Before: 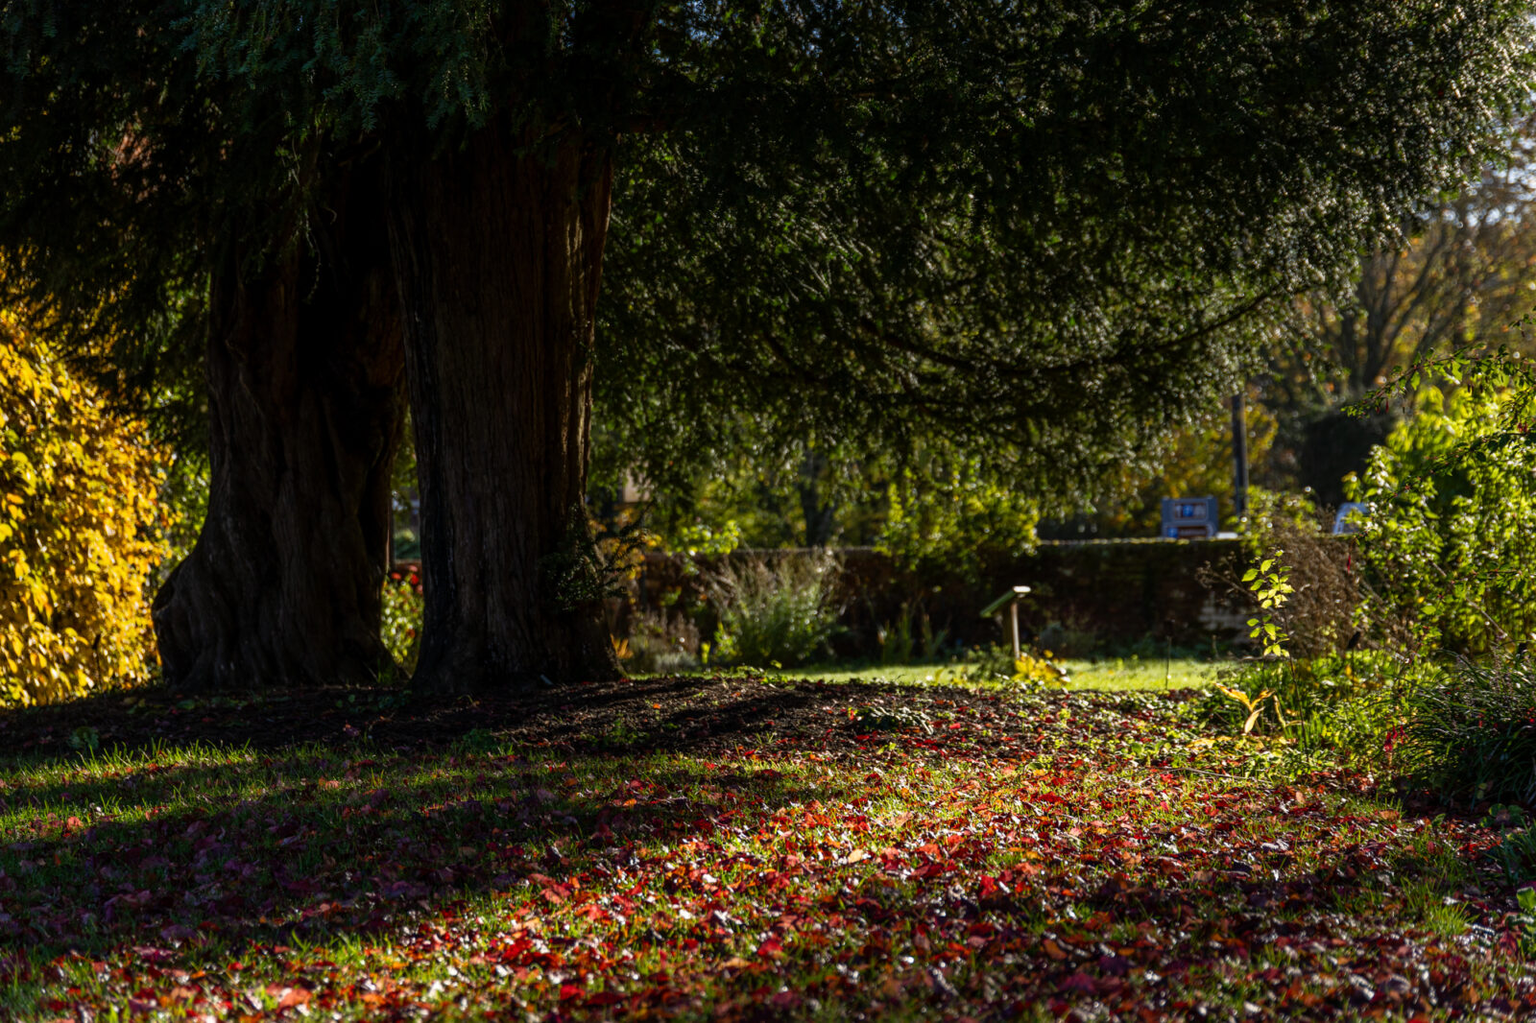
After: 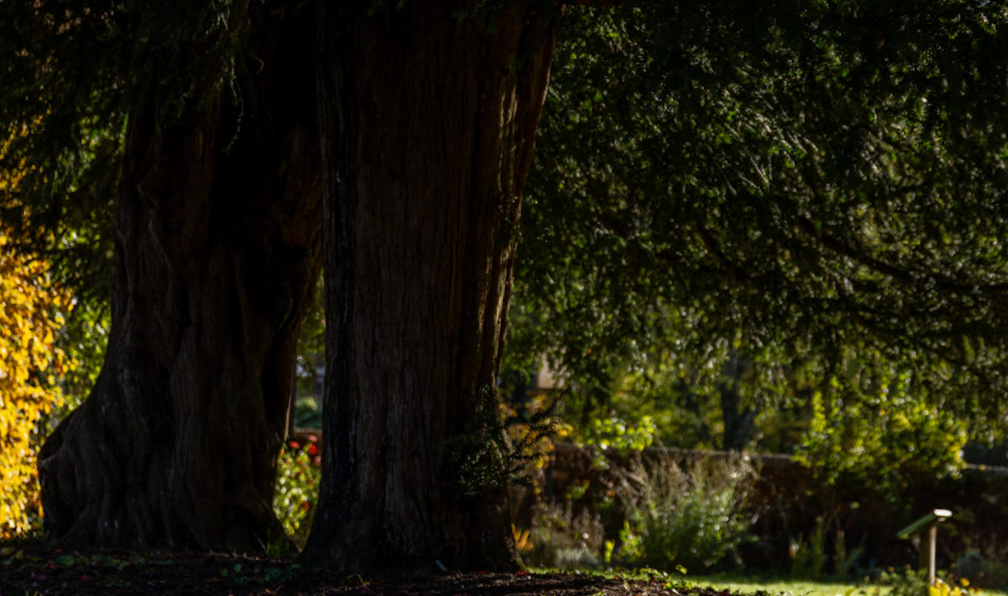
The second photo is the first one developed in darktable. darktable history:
crop and rotate: angle -4.79°, left 1.975%, top 6.917%, right 27.35%, bottom 30.299%
